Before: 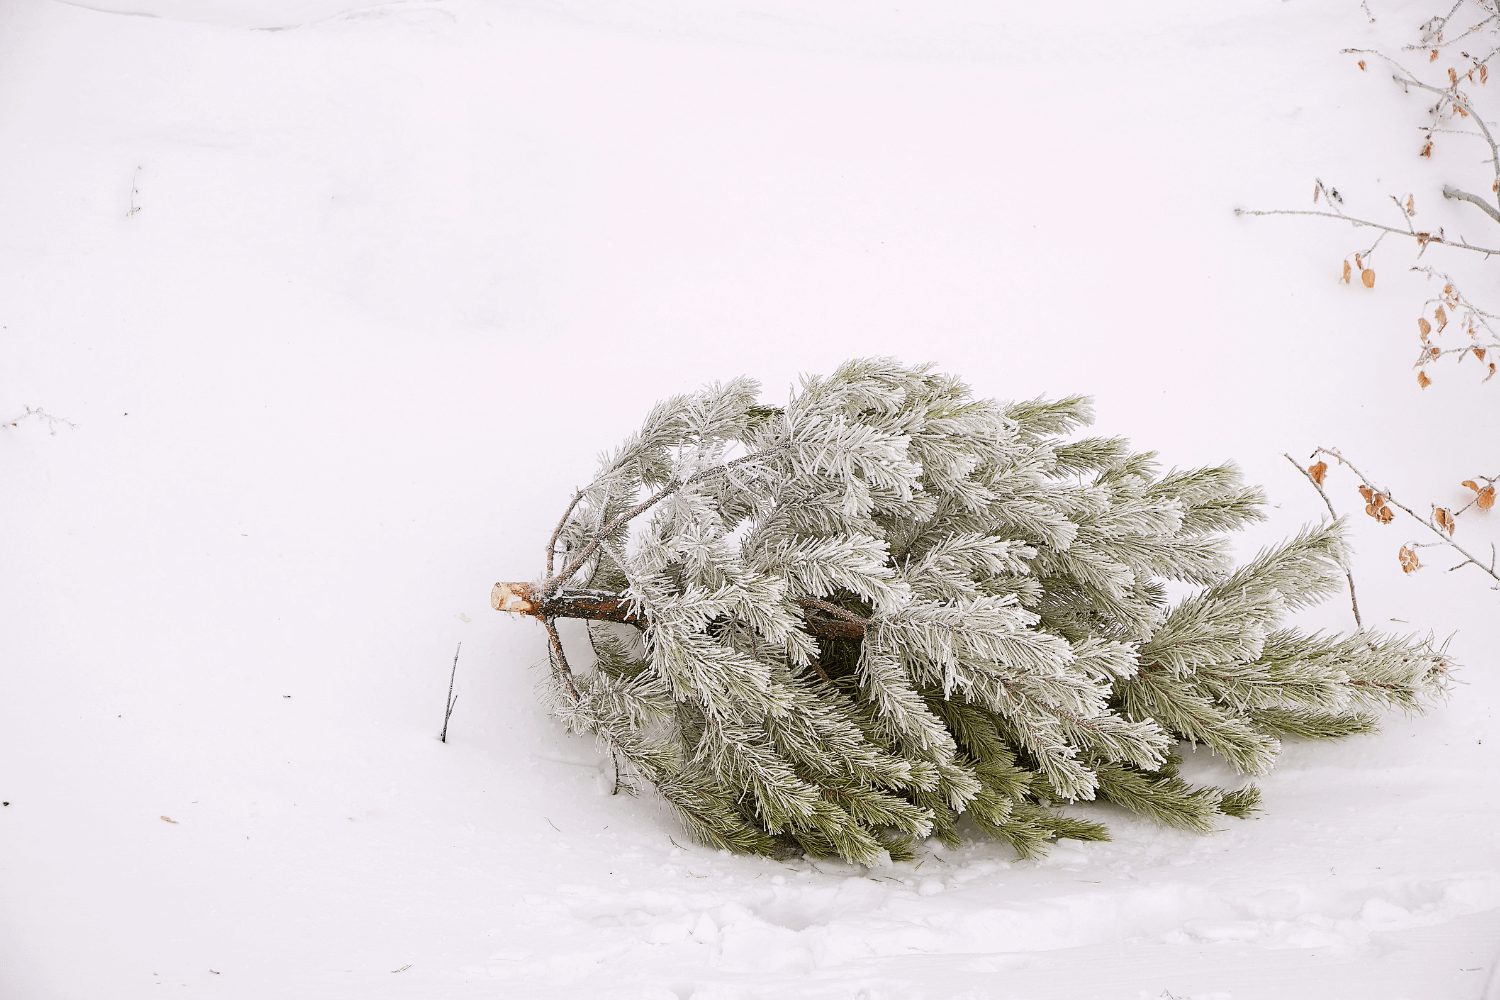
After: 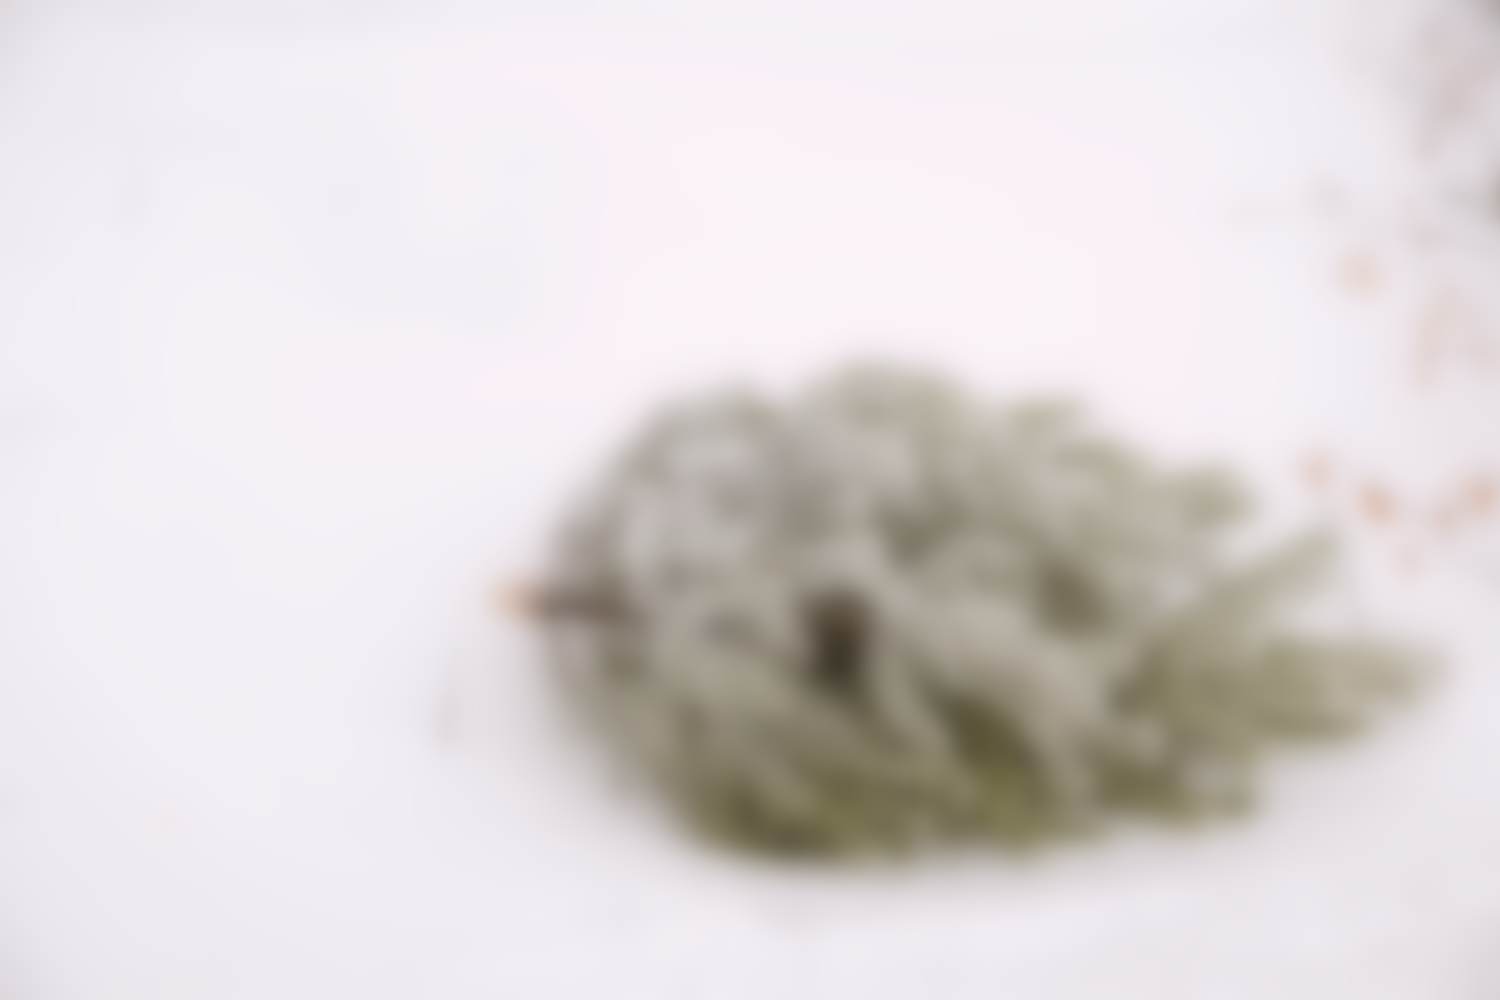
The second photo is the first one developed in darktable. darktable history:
sharpen: on, module defaults
white balance: emerald 1
lowpass: radius 16, unbound 0
